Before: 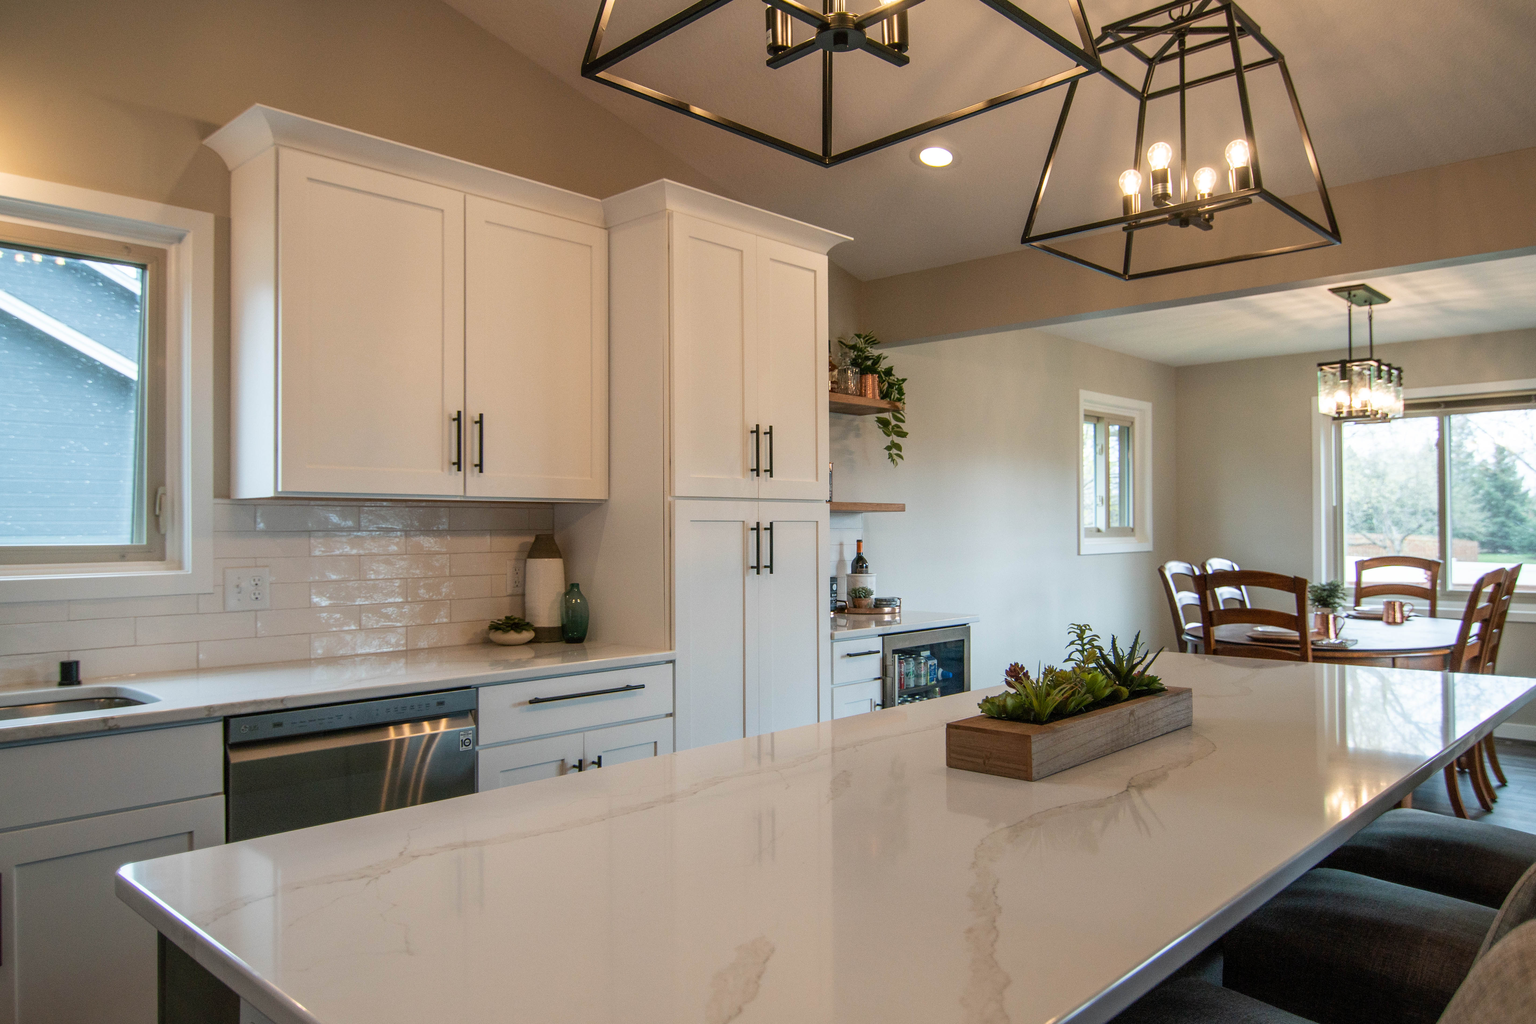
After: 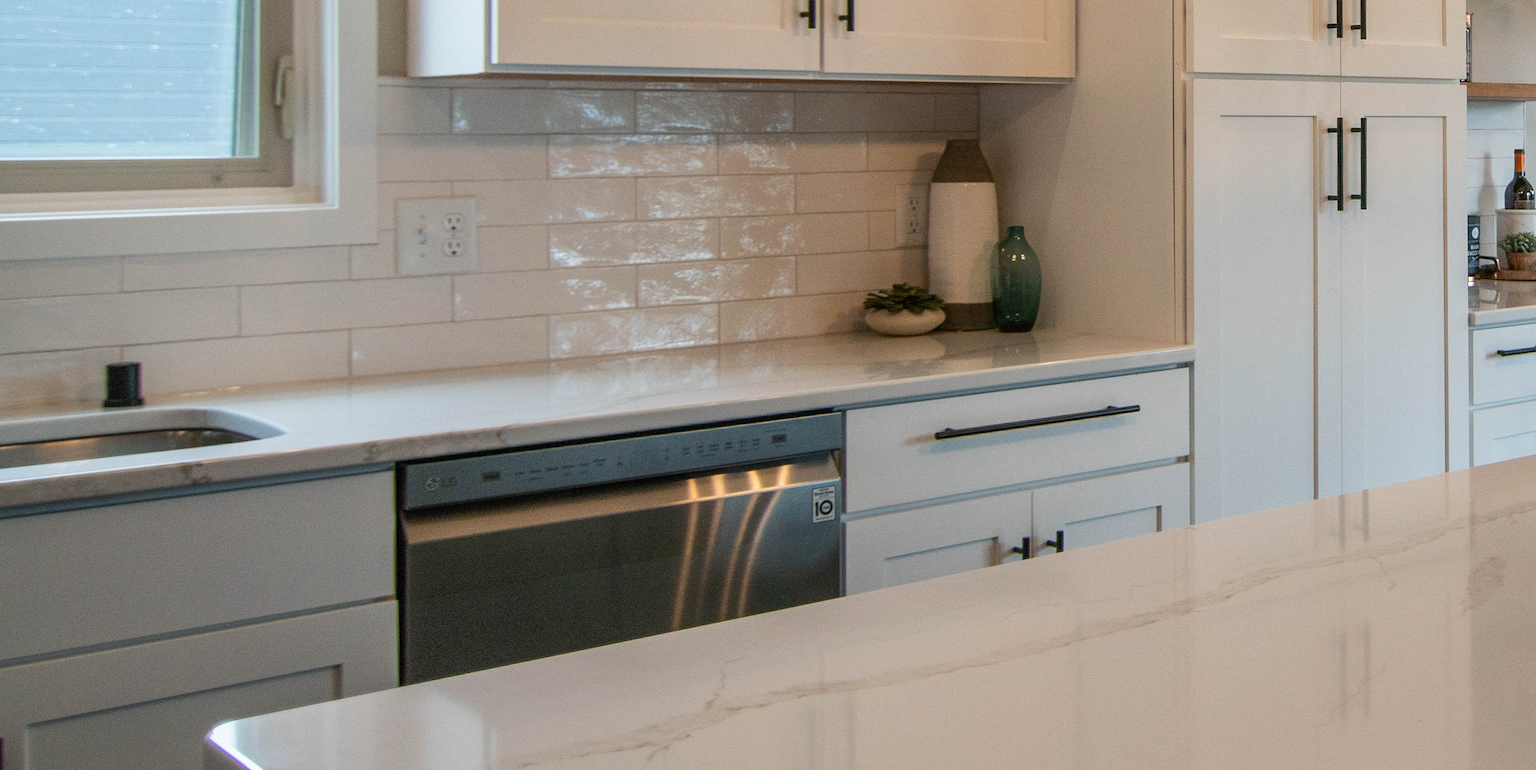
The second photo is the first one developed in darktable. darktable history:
crop: top 44.483%, right 43.416%, bottom 12.934%
